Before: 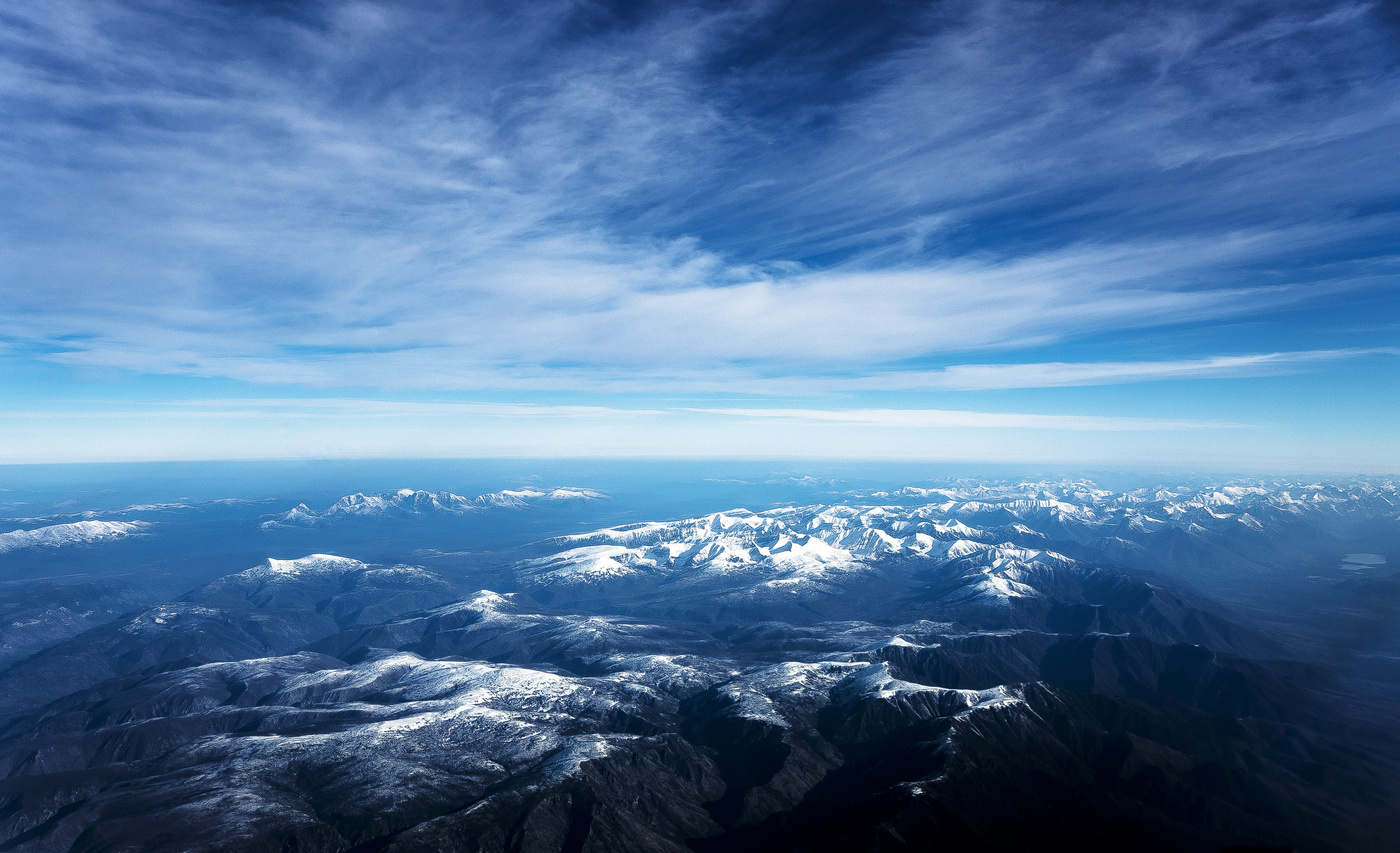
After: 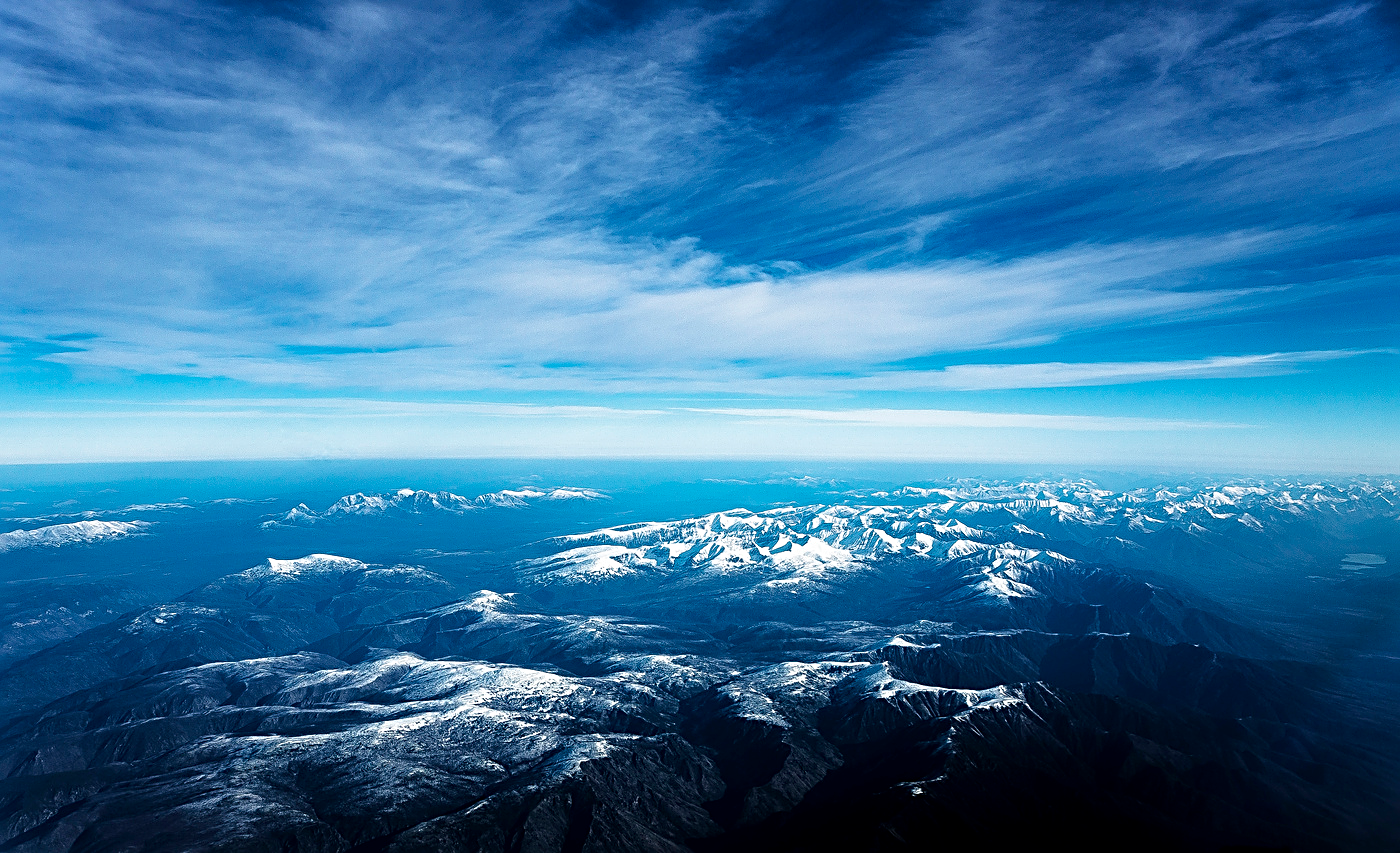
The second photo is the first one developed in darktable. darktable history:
sharpen: radius 2.673, amount 0.66
